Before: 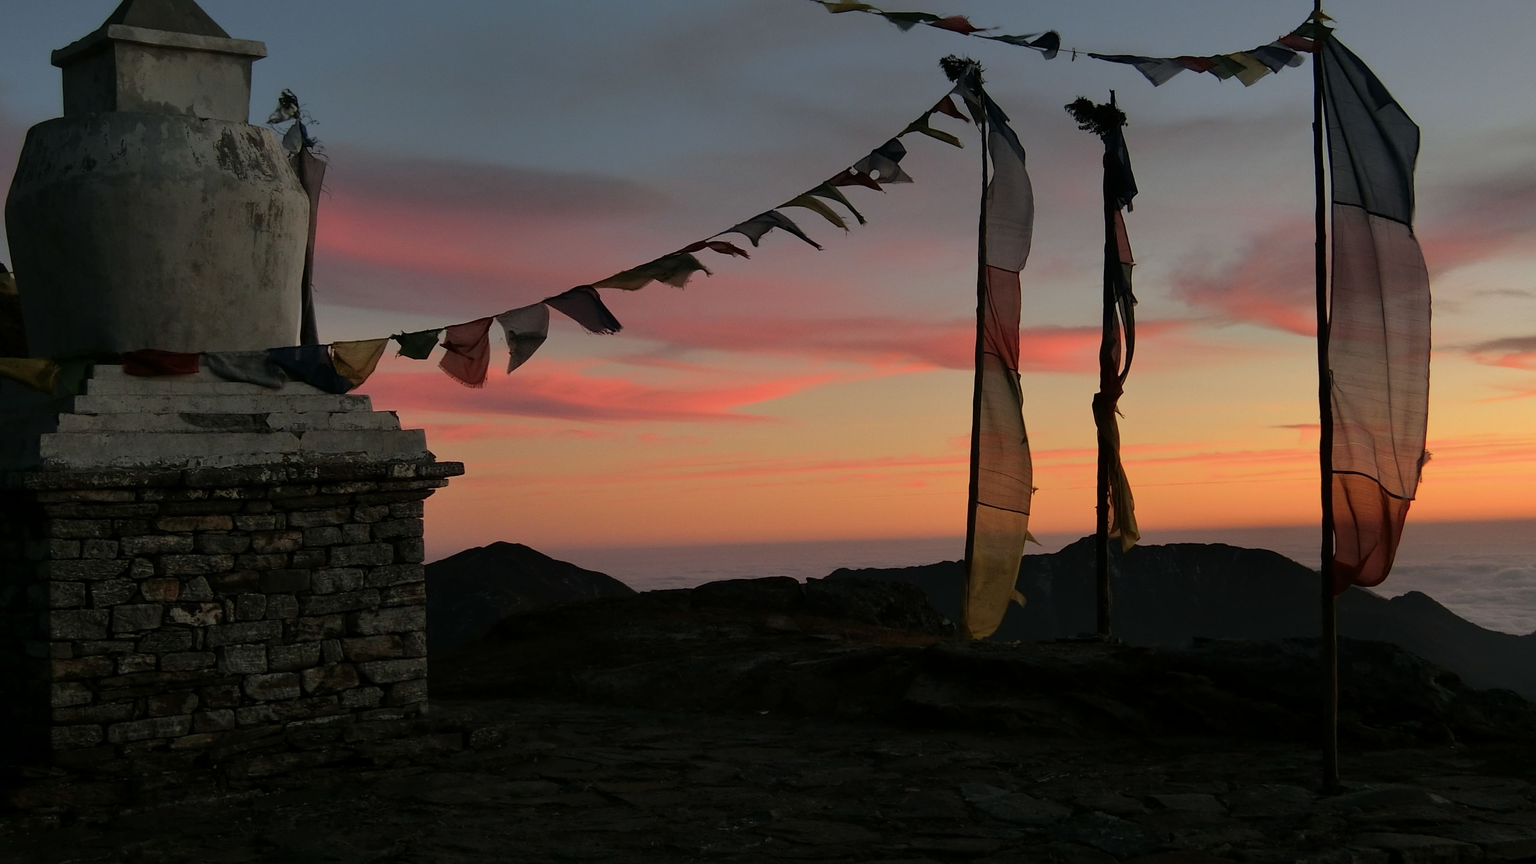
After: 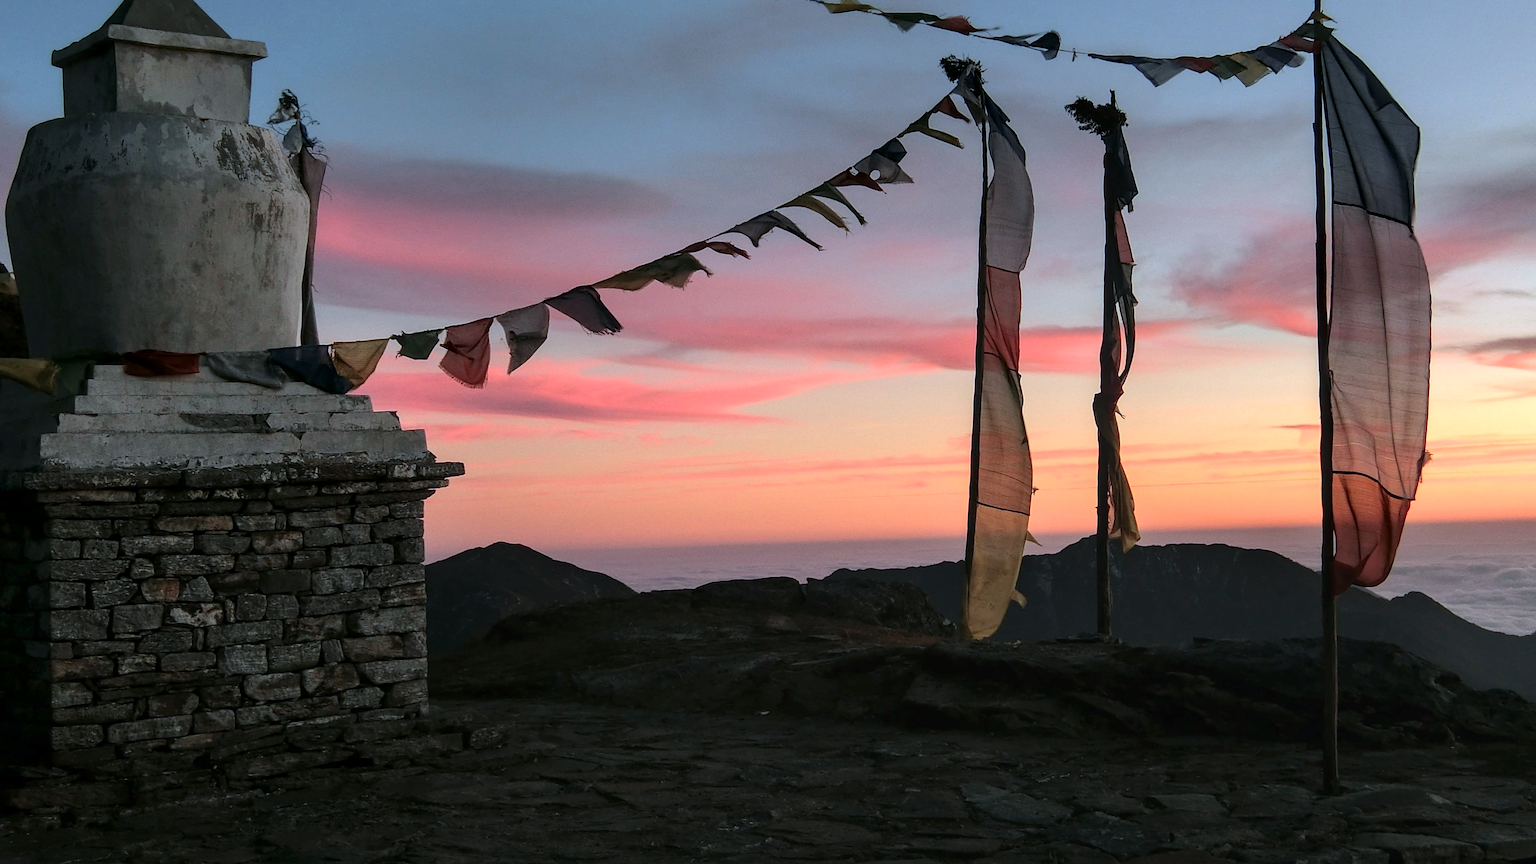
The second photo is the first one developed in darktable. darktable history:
color correction: highlights a* -2.24, highlights b* -18.1
local contrast: on, module defaults
exposure: black level correction -0.001, exposure 0.9 EV, compensate exposure bias true, compensate highlight preservation false
sharpen: amount 0.2
